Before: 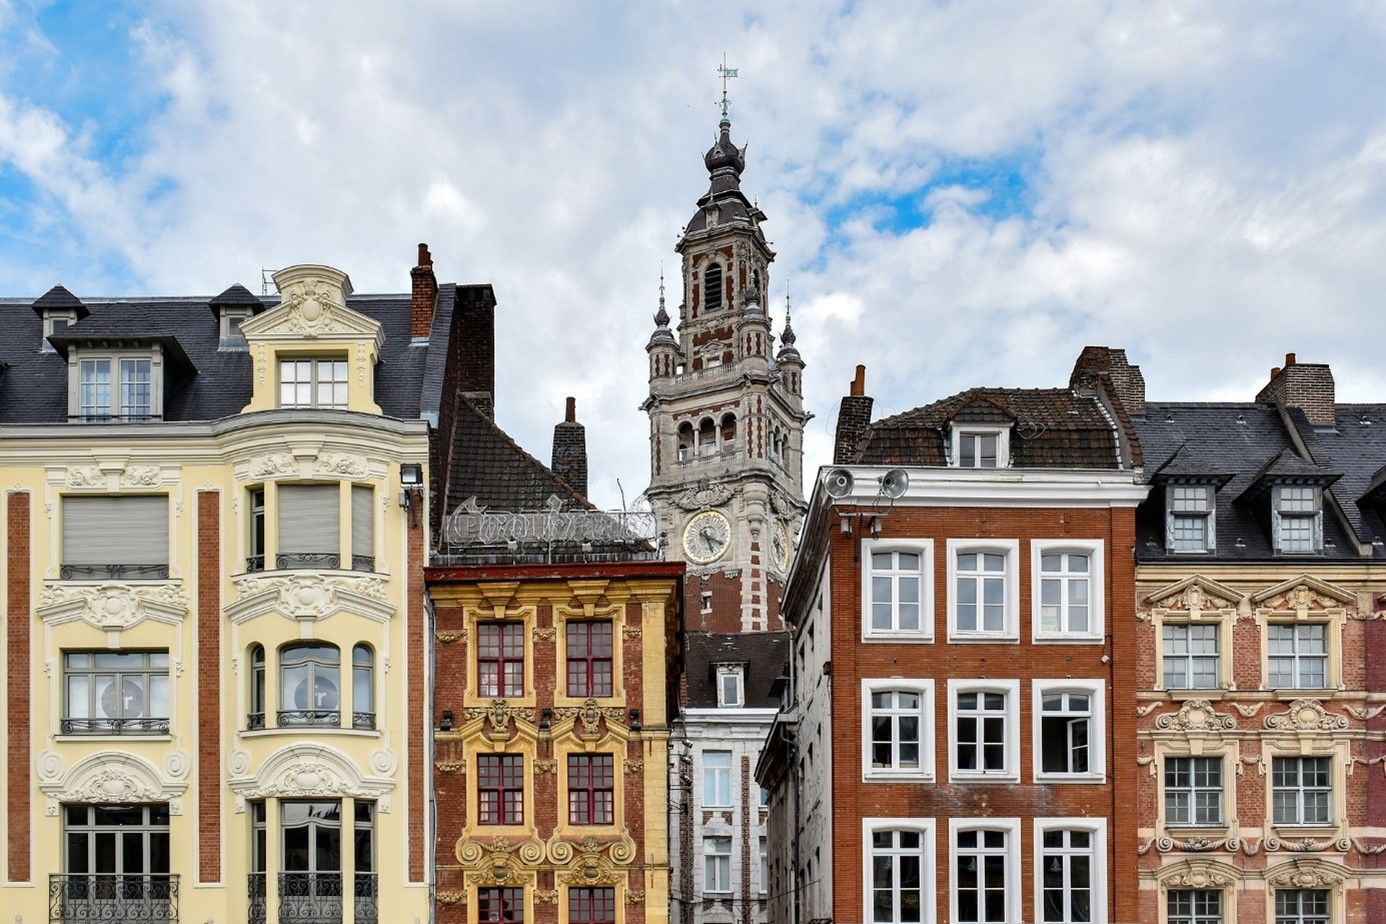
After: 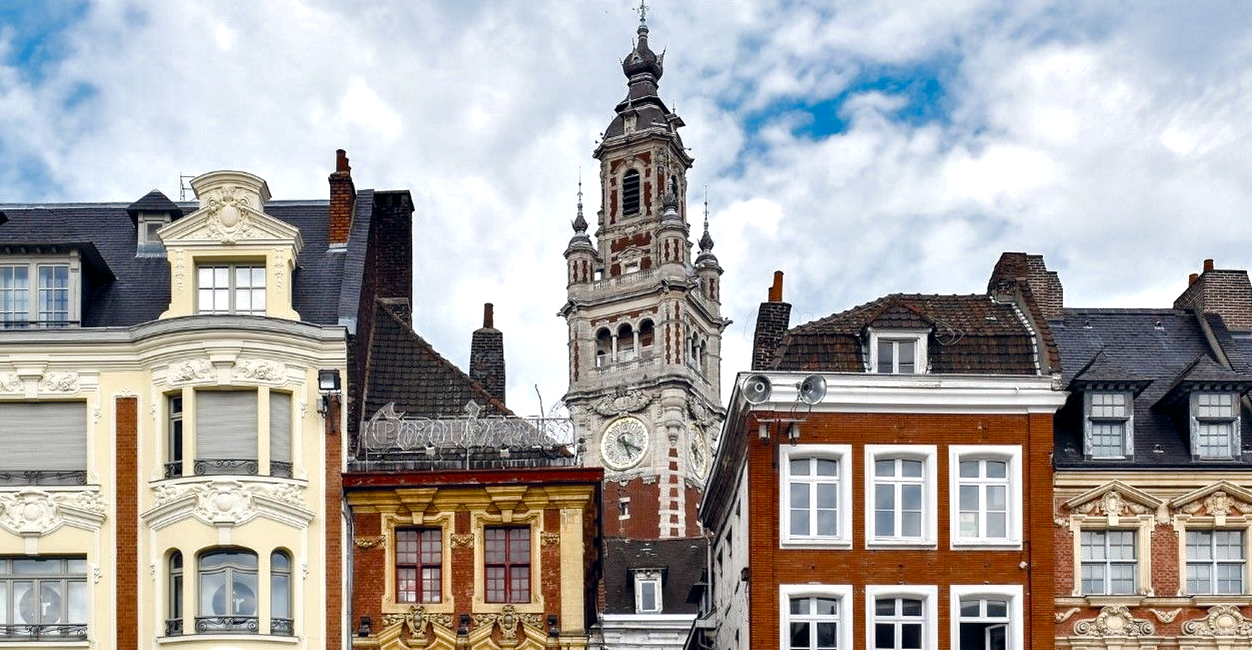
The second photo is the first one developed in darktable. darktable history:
color balance rgb: shadows lift › luminance 0.945%, shadows lift › chroma 0.475%, shadows lift › hue 17.98°, global offset › chroma 0.059%, global offset › hue 254.29°, perceptual saturation grading › global saturation 0.701%, perceptual saturation grading › highlights -17.778%, perceptual saturation grading › mid-tones 33.317%, perceptual saturation grading › shadows 50.547%, perceptual brilliance grading › global brilliance 9.564%, global vibrance 20%
color zones: curves: ch0 [(0, 0.5) (0.125, 0.4) (0.25, 0.5) (0.375, 0.4) (0.5, 0.4) (0.625, 0.35) (0.75, 0.35) (0.875, 0.5)]; ch1 [(0, 0.35) (0.125, 0.45) (0.25, 0.35) (0.375, 0.35) (0.5, 0.35) (0.625, 0.35) (0.75, 0.45) (0.875, 0.35)]; ch2 [(0, 0.6) (0.125, 0.5) (0.25, 0.5) (0.375, 0.6) (0.5, 0.6) (0.625, 0.5) (0.75, 0.5) (0.875, 0.5)]
crop: left 5.981%, top 10.192%, right 3.664%, bottom 19.237%
